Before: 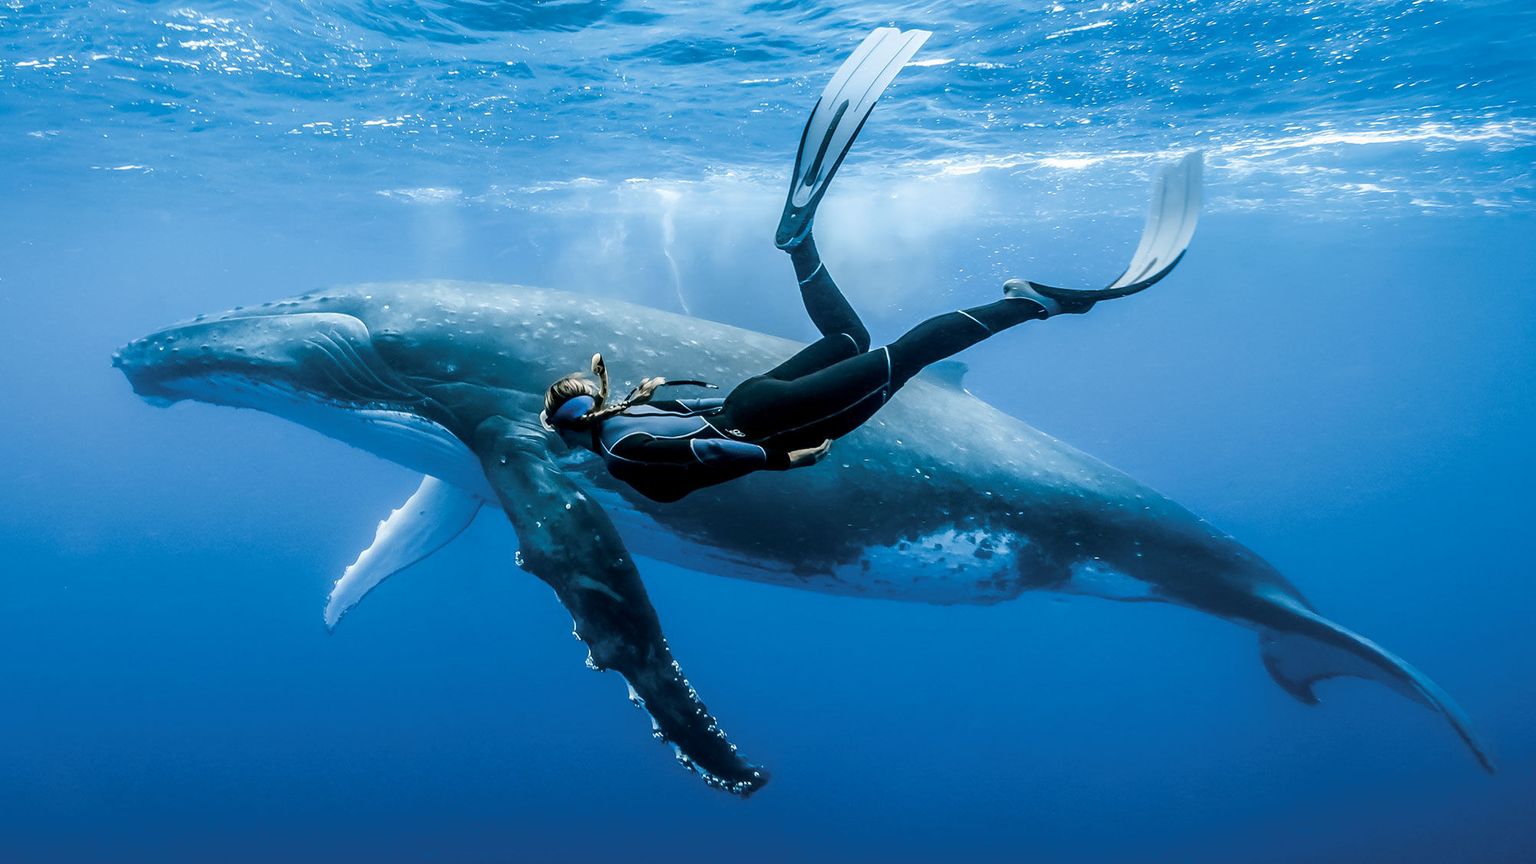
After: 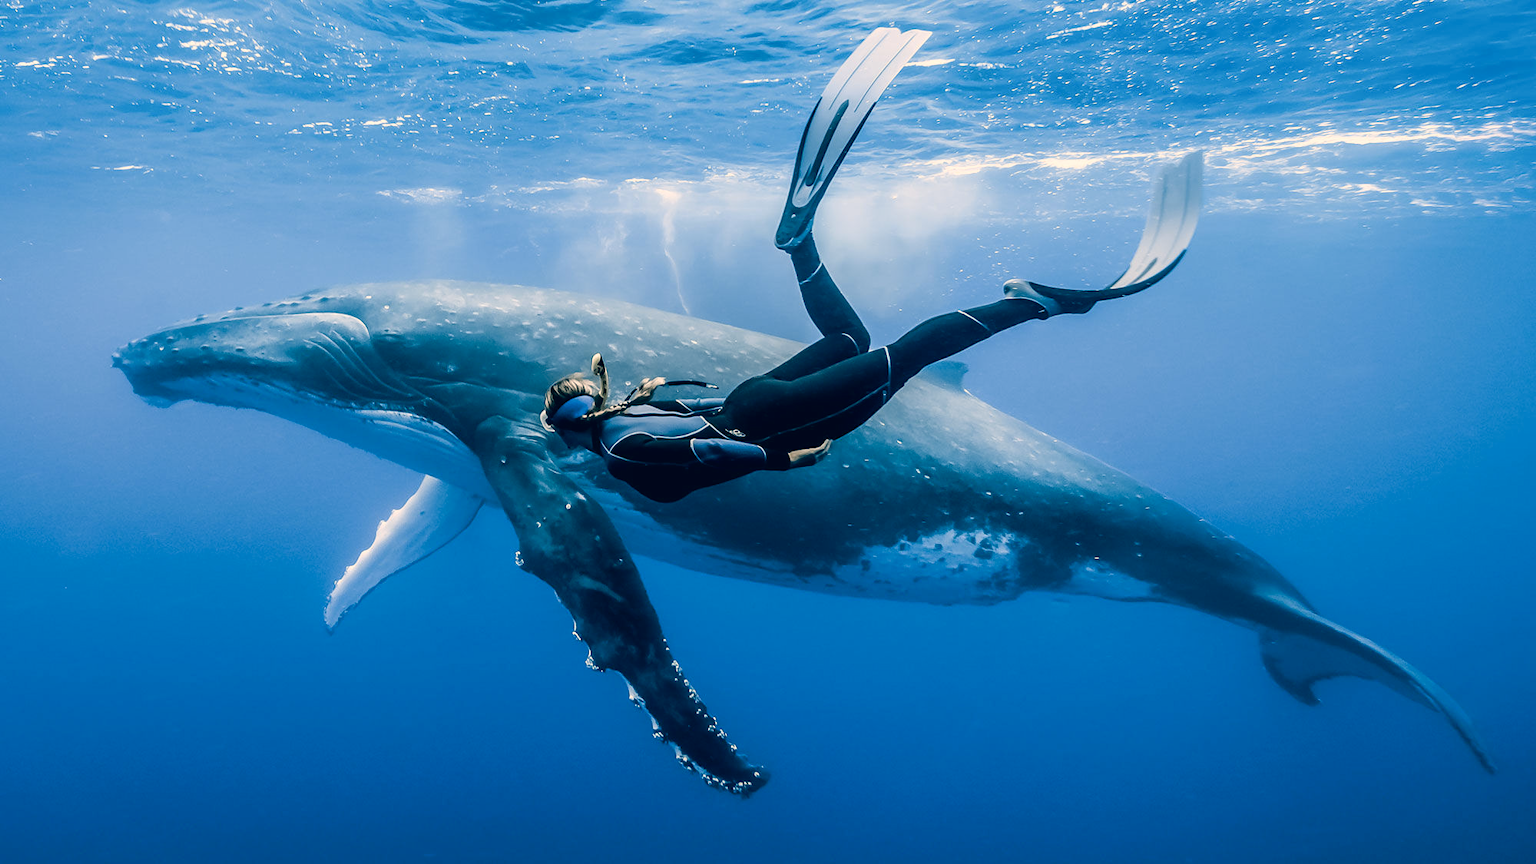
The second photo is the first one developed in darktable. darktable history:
color correction: highlights a* 10.31, highlights b* 13.89, shadows a* -9.9, shadows b* -14.89
tone equalizer: on, module defaults
